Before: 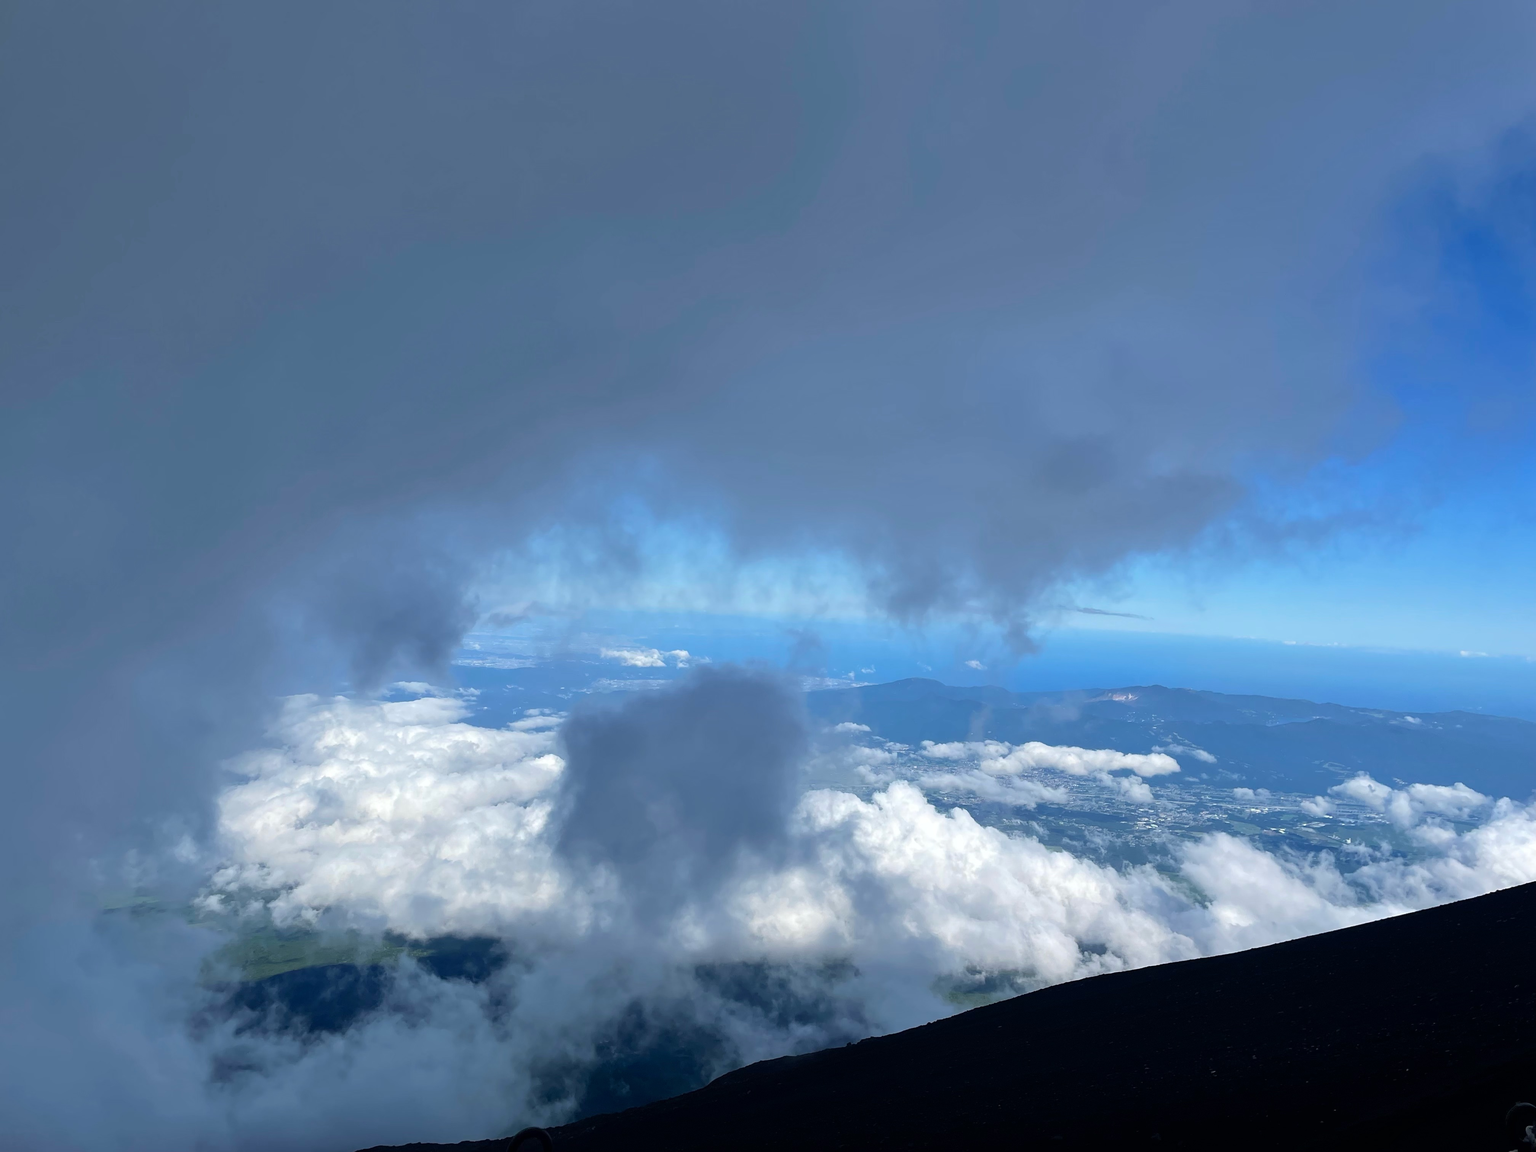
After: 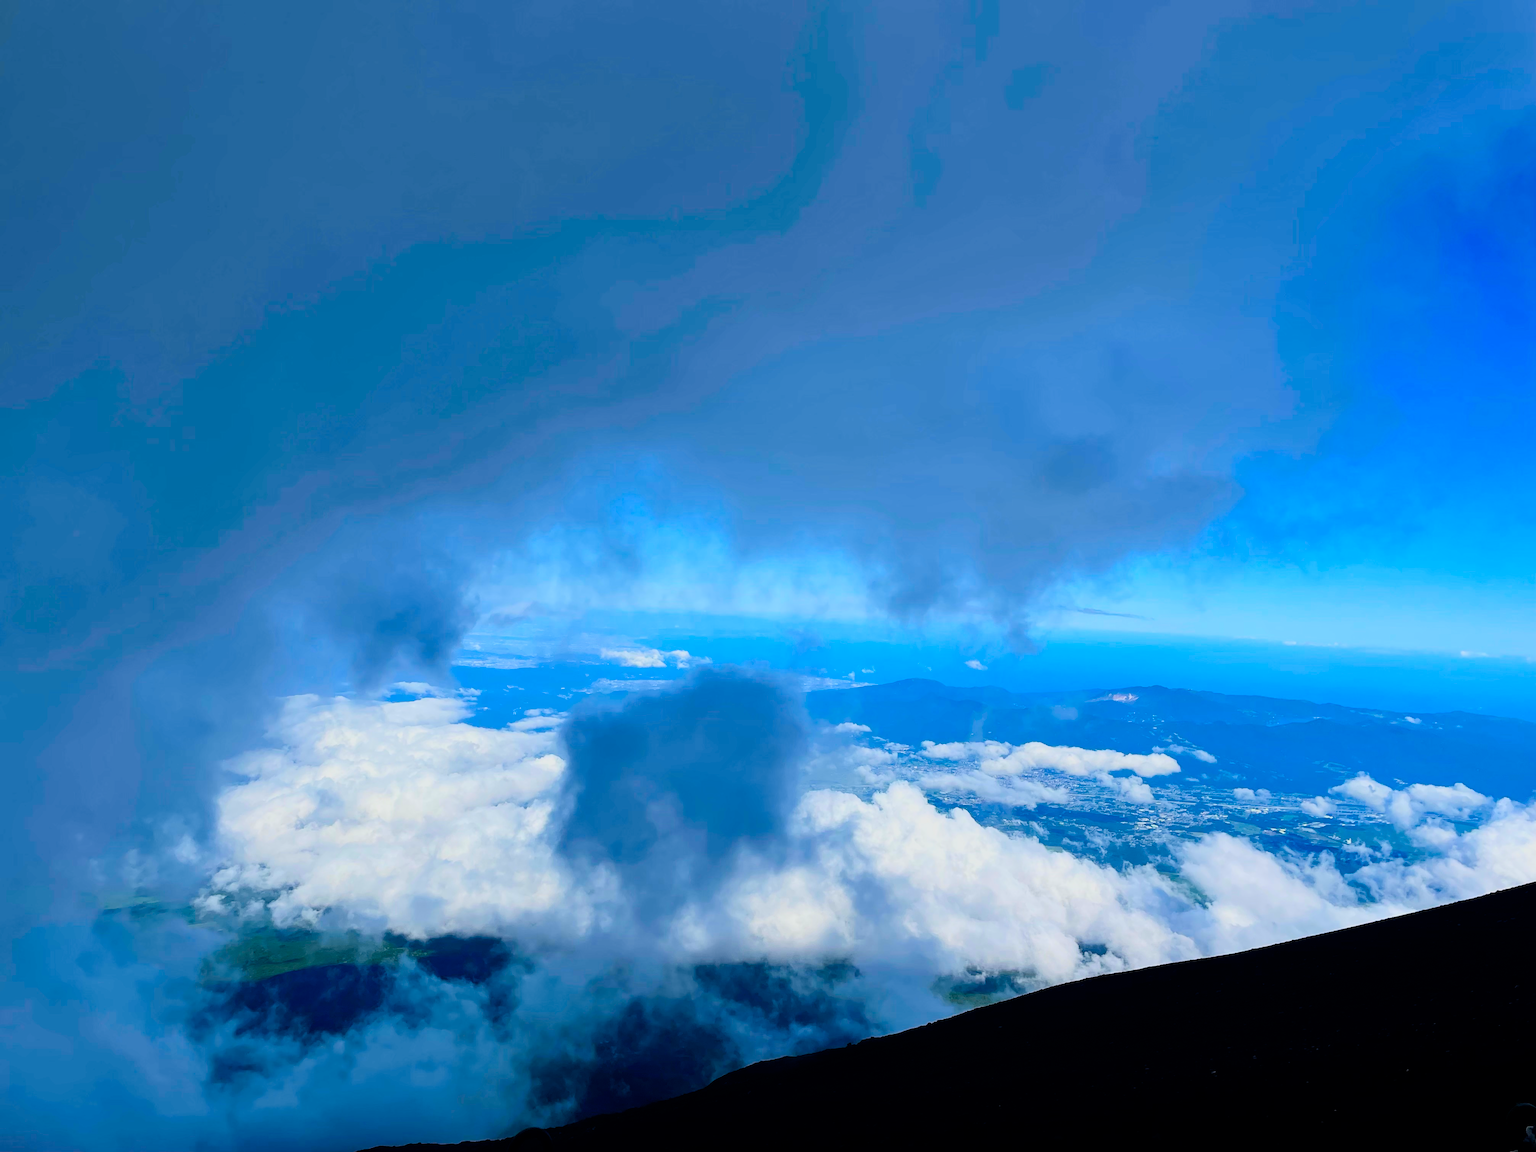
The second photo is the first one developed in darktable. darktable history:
contrast brightness saturation: contrast 0.26, brightness 0.02, saturation 0.87
tone equalizer: on, module defaults
filmic rgb: black relative exposure -7.65 EV, white relative exposure 4.56 EV, hardness 3.61
